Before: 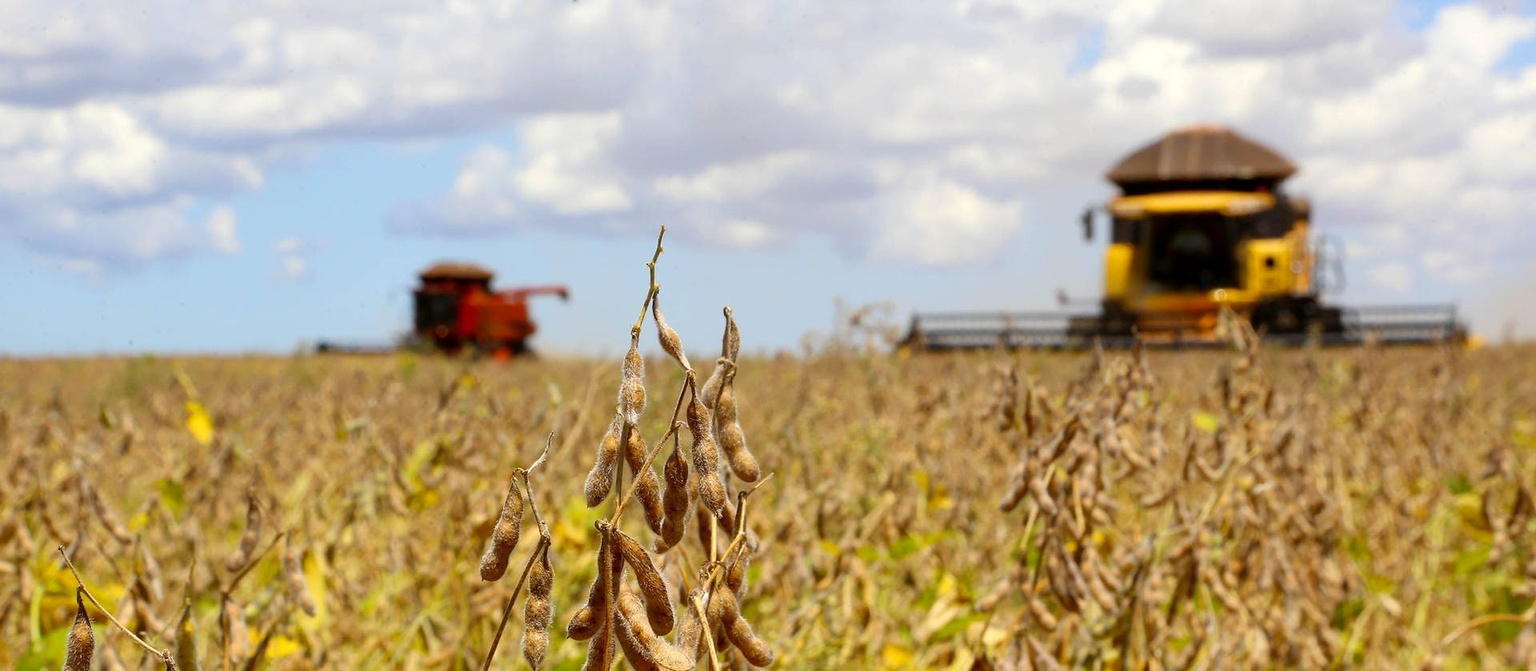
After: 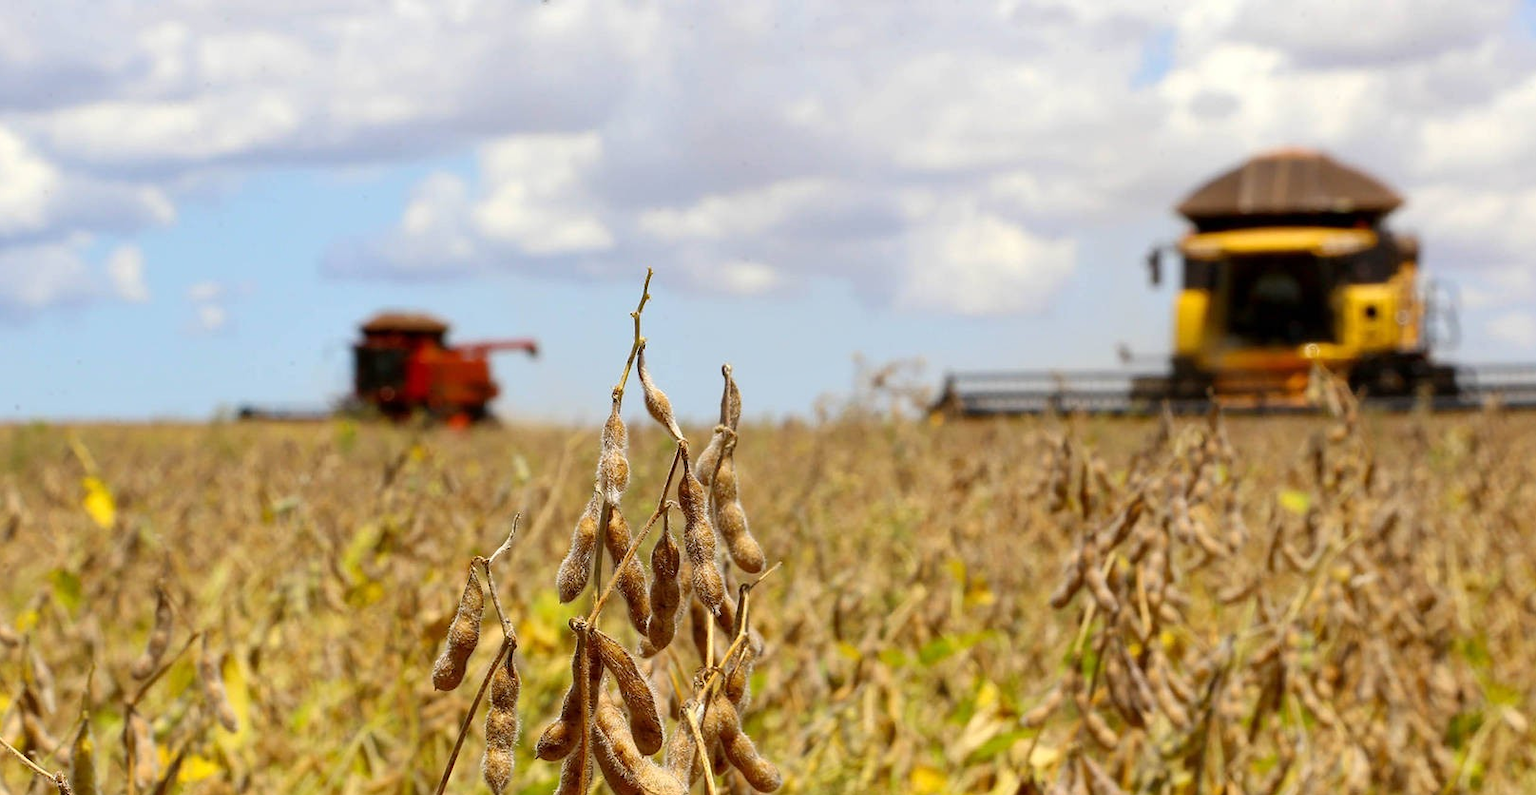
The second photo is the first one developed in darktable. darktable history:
crop: left 7.598%, right 7.873%
tone equalizer: on, module defaults
